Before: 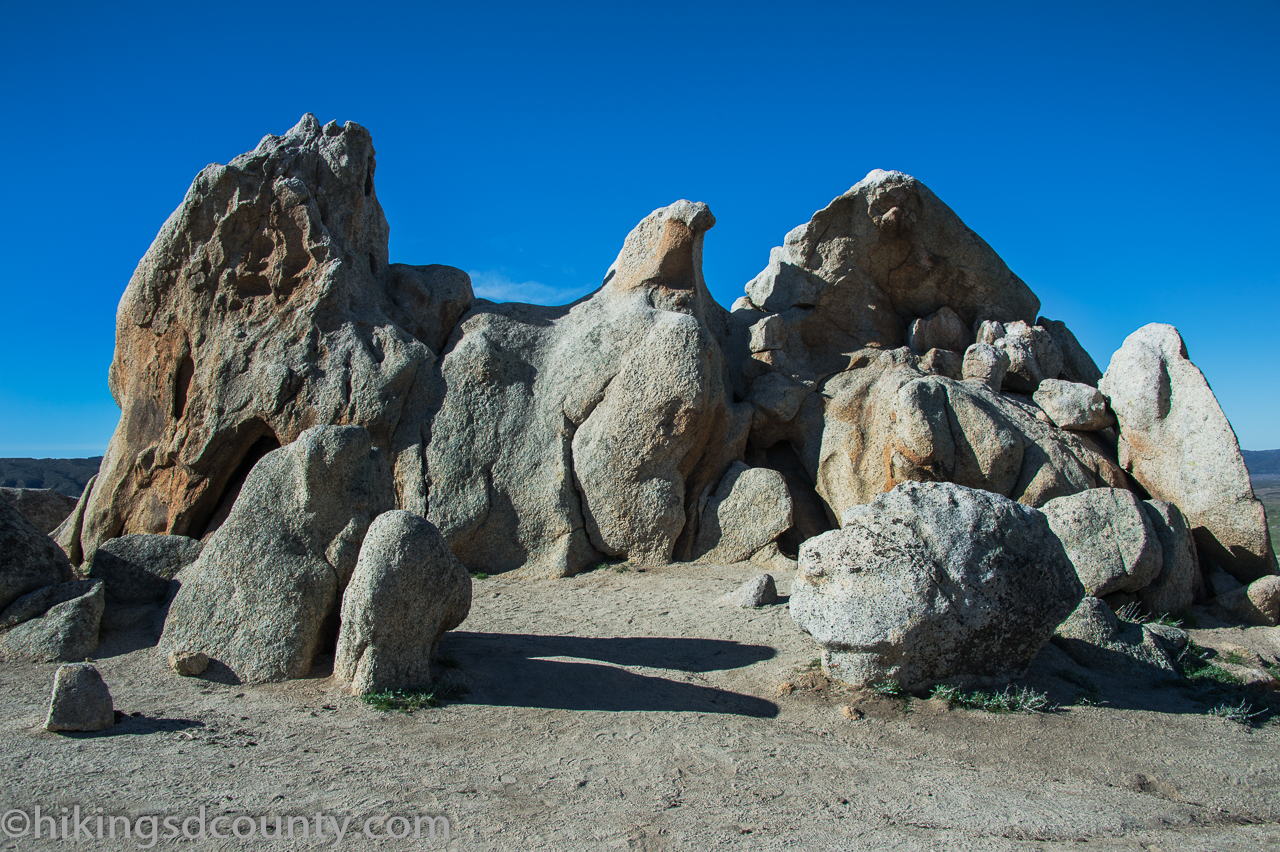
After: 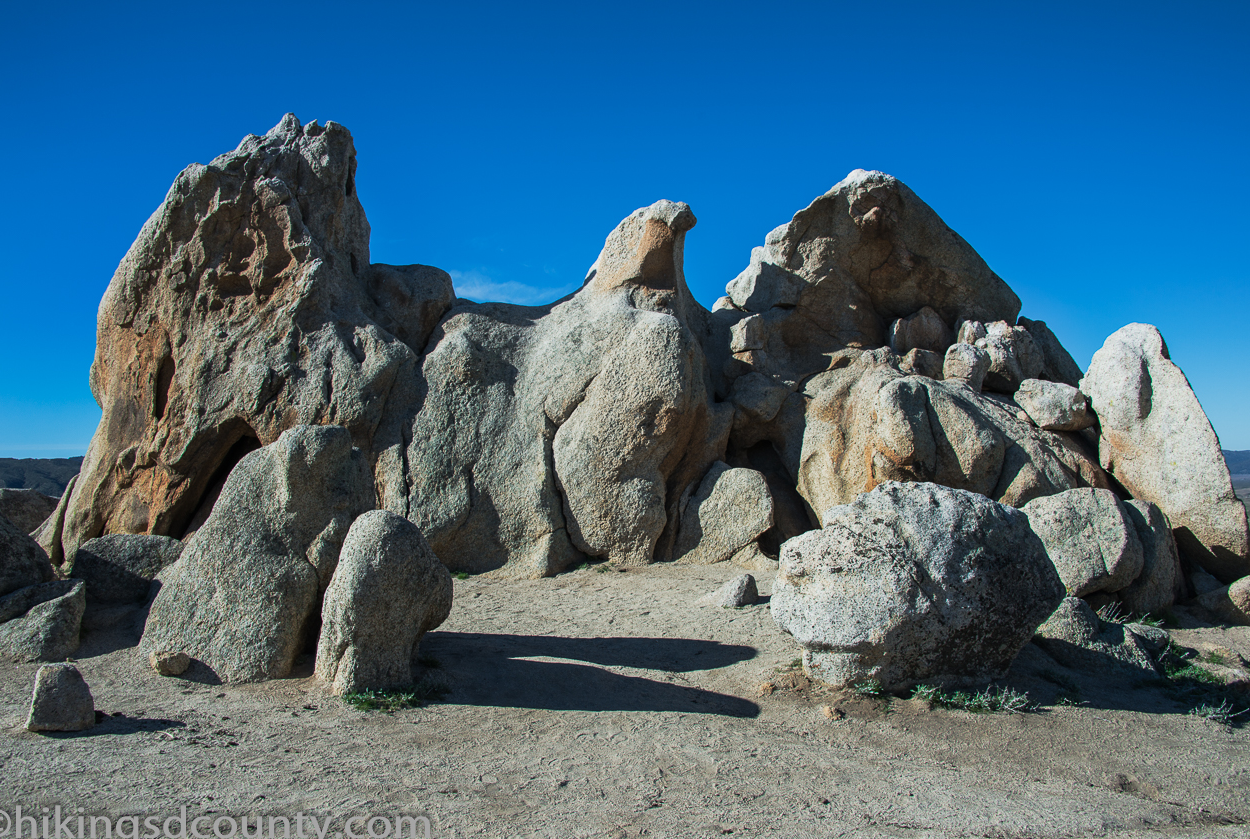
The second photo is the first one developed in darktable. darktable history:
crop and rotate: left 1.548%, right 0.747%, bottom 1.421%
